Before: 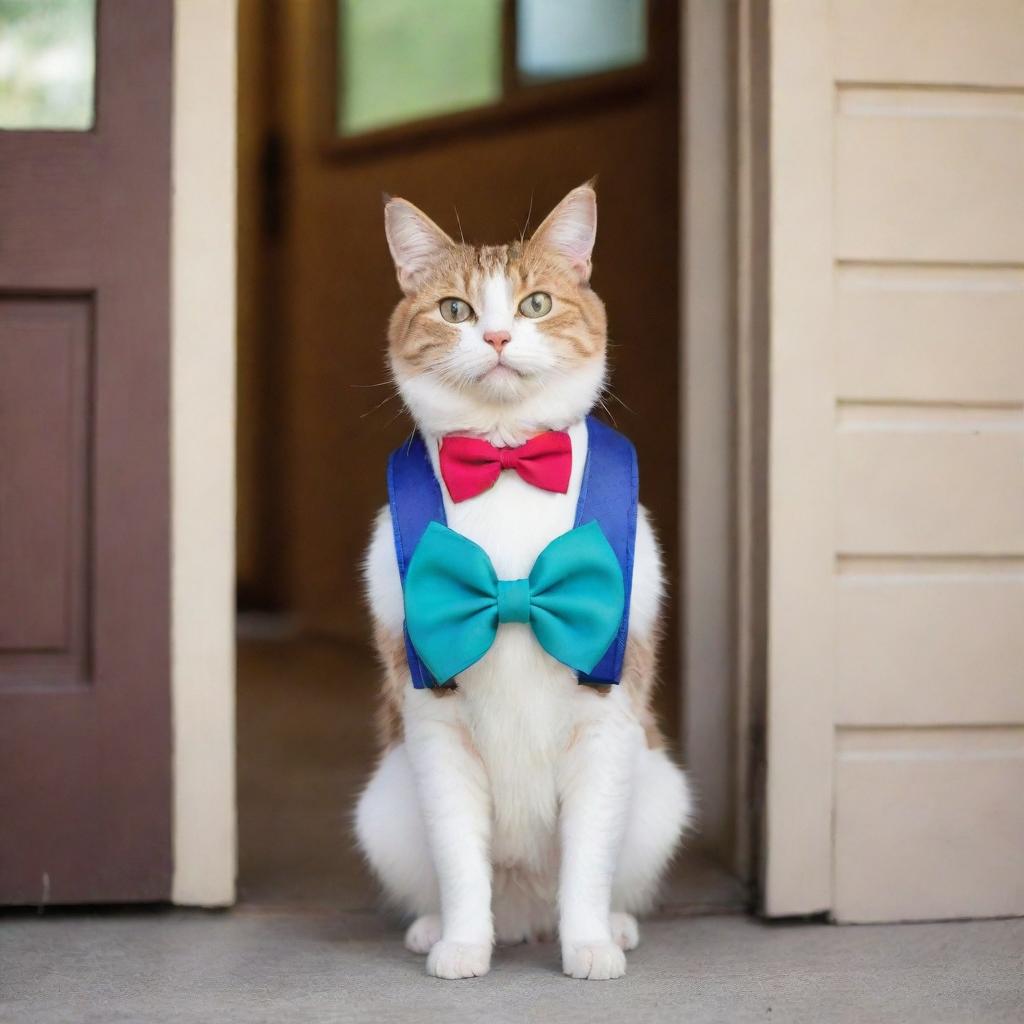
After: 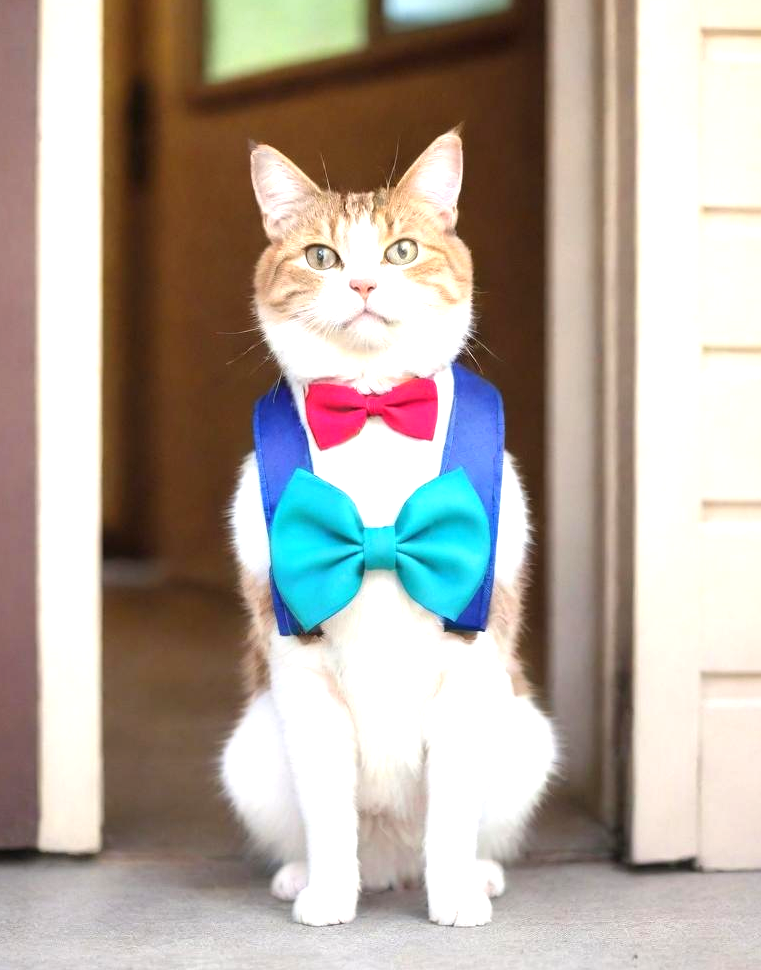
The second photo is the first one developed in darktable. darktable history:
crop and rotate: left 13.165%, top 5.25%, right 12.516%
exposure: exposure 0.944 EV, compensate exposure bias true, compensate highlight preservation false
